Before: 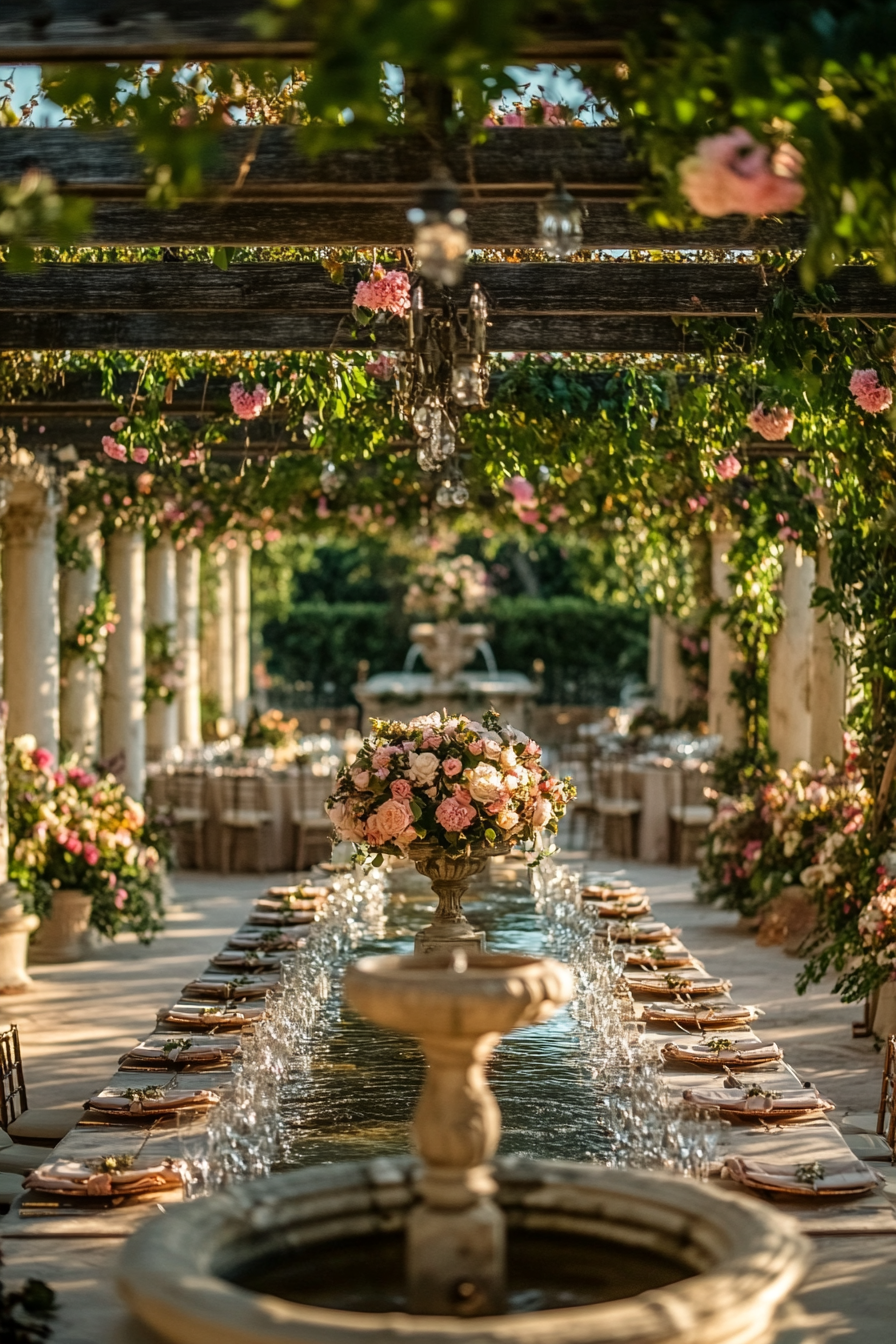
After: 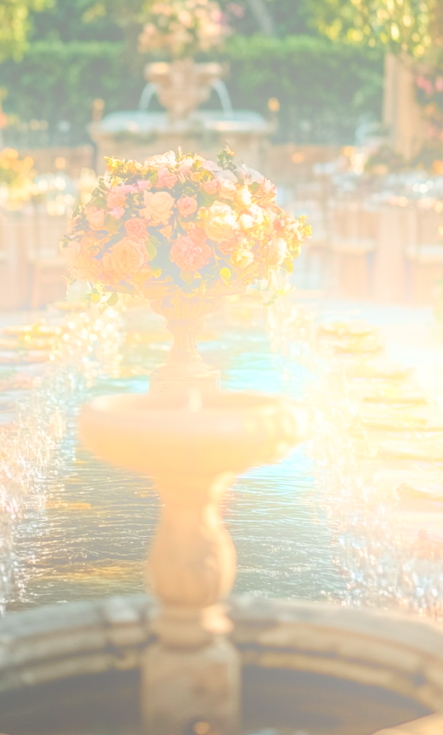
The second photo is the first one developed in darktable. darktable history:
bloom: size 25%, threshold 5%, strength 90%
crop: left 29.672%, top 41.786%, right 20.851%, bottom 3.487%
